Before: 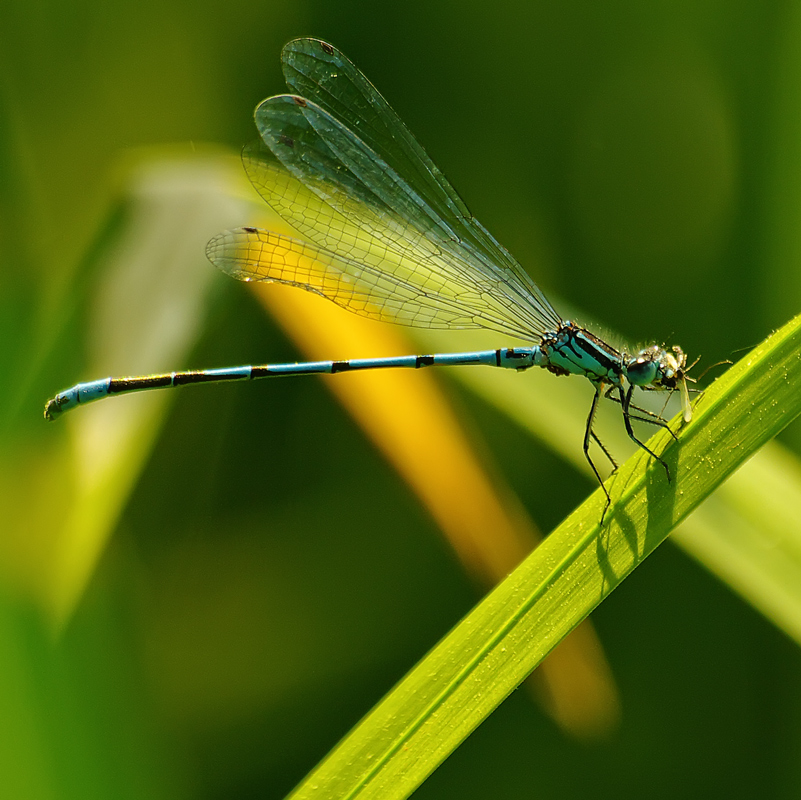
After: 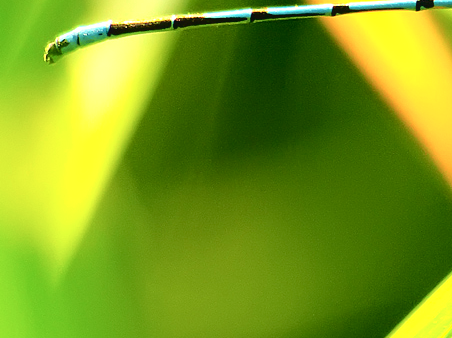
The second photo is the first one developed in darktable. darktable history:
crop: top 44.644%, right 43.499%, bottom 12.996%
tone equalizer: -8 EV -0.751 EV, -7 EV -0.666 EV, -6 EV -0.632 EV, -5 EV -0.401 EV, -3 EV 0.386 EV, -2 EV 0.6 EV, -1 EV 0.684 EV, +0 EV 0.726 EV
contrast brightness saturation: contrast -0.066, brightness -0.03, saturation -0.114
color correction: highlights a* 5.77, highlights b* 4.83
tone curve: curves: ch0 [(0, 0) (0.051, 0.047) (0.102, 0.099) (0.228, 0.275) (0.432, 0.535) (0.695, 0.778) (0.908, 0.946) (1, 1)]; ch1 [(0, 0) (0.339, 0.298) (0.402, 0.363) (0.453, 0.413) (0.485, 0.469) (0.494, 0.493) (0.504, 0.501) (0.525, 0.534) (0.563, 0.595) (0.597, 0.638) (1, 1)]; ch2 [(0, 0) (0.48, 0.48) (0.504, 0.5) (0.539, 0.554) (0.59, 0.63) (0.642, 0.684) (0.824, 0.815) (1, 1)], color space Lab, independent channels, preserve colors none
exposure: black level correction 0, exposure 0.703 EV, compensate highlight preservation false
